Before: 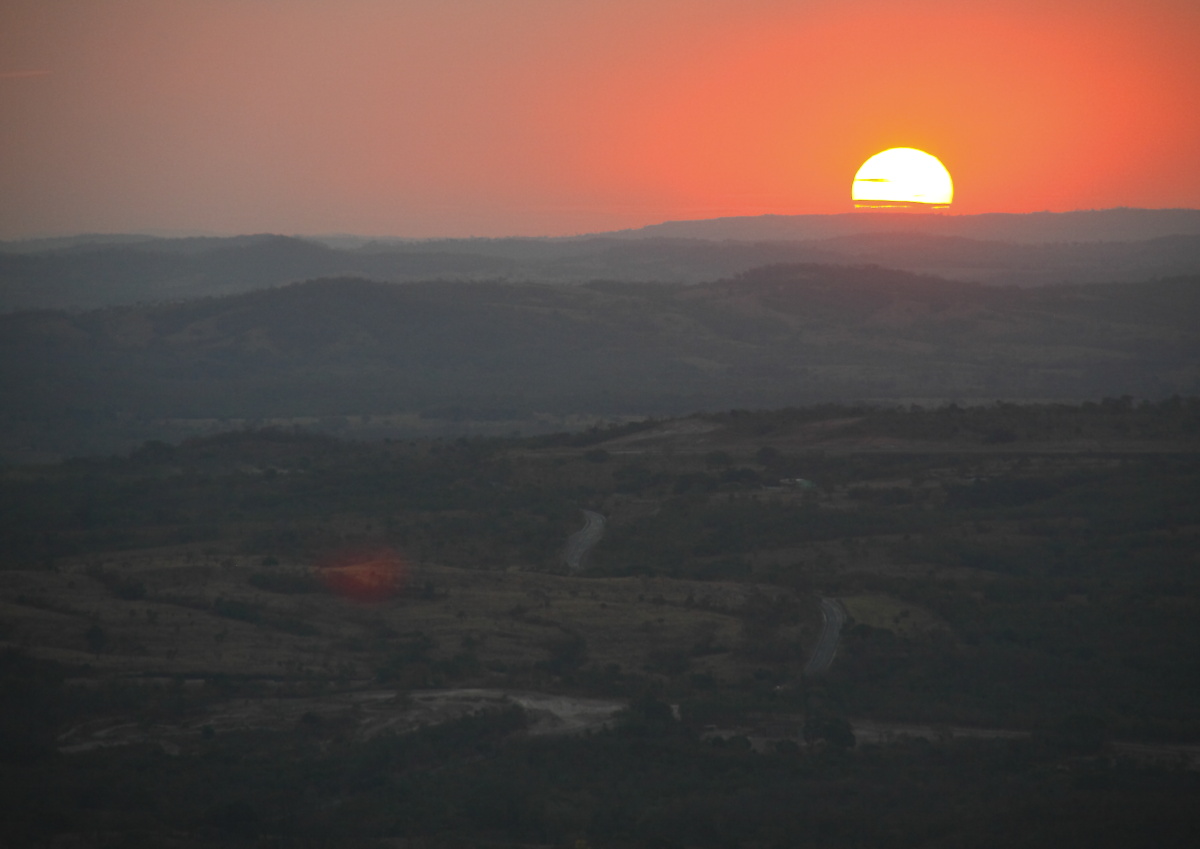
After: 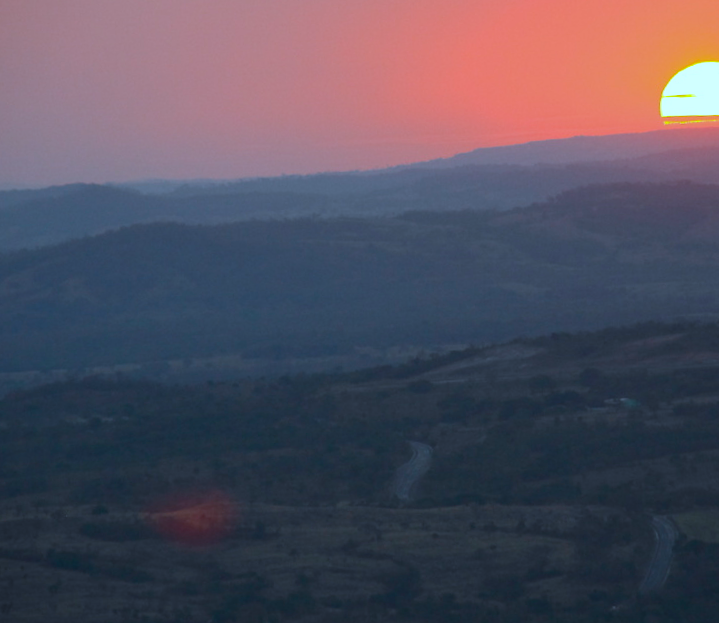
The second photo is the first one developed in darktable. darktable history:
rotate and perspective: rotation -3.18°, automatic cropping off
crop: left 16.202%, top 11.208%, right 26.045%, bottom 20.557%
white balance: red 0.871, blue 1.249
